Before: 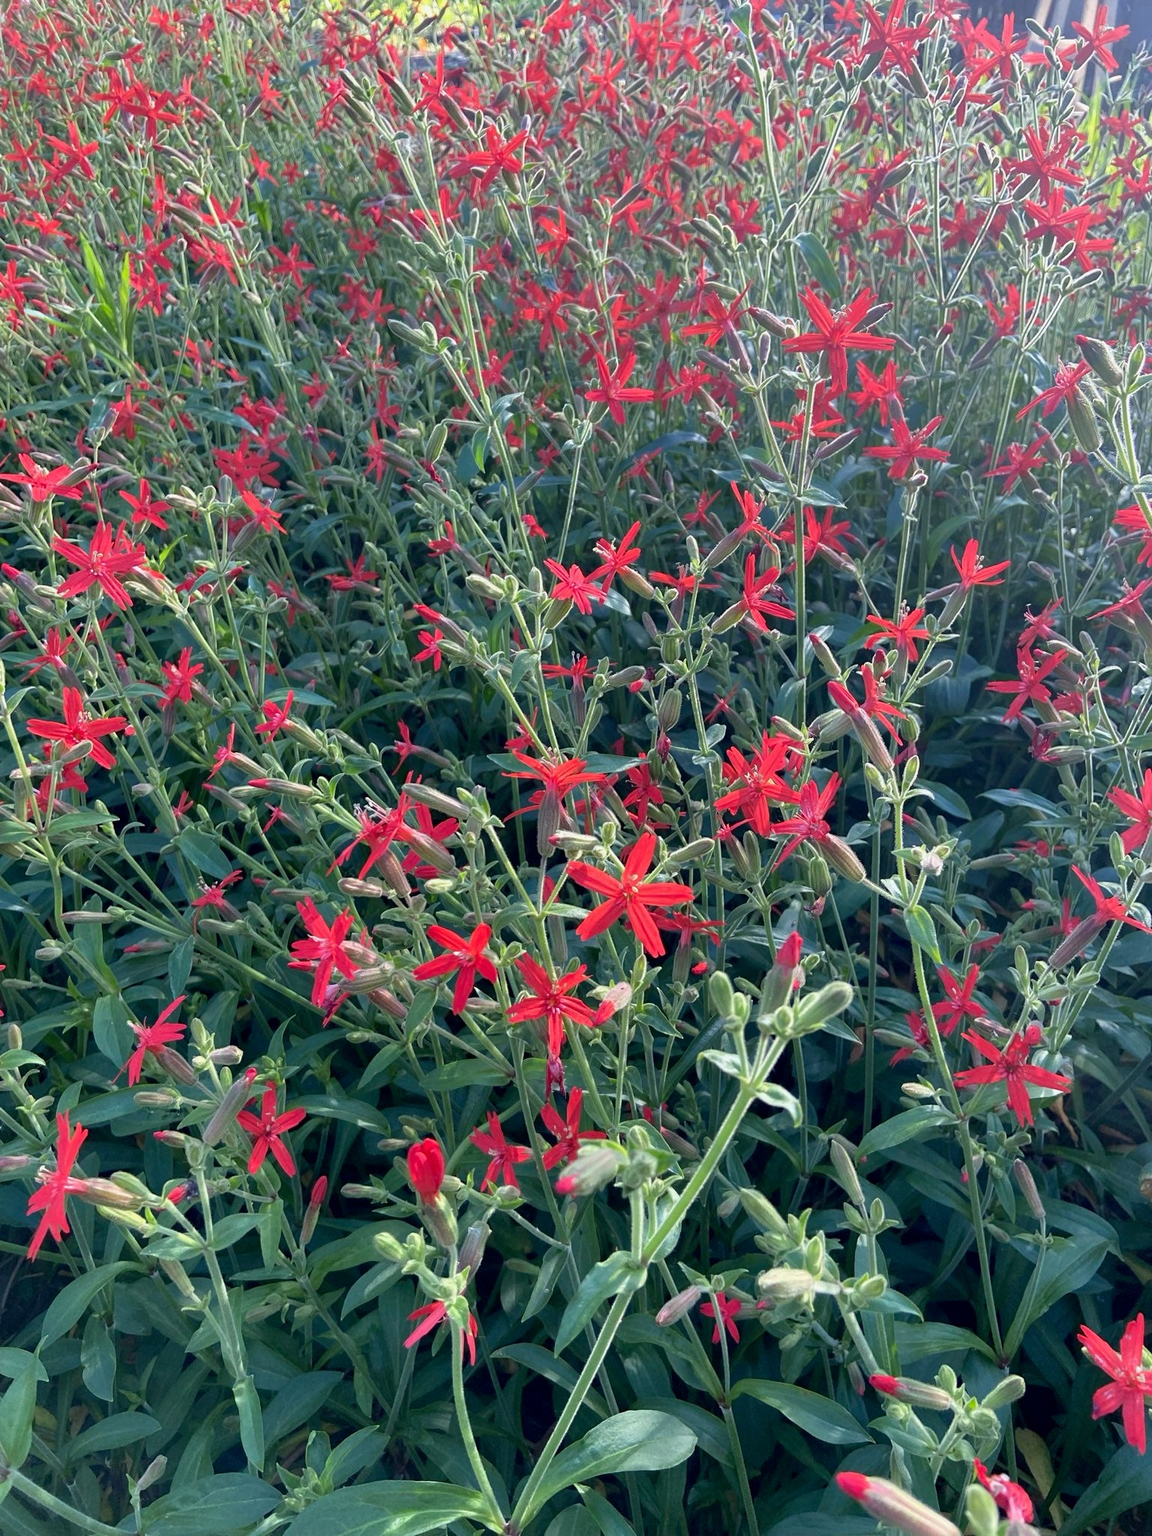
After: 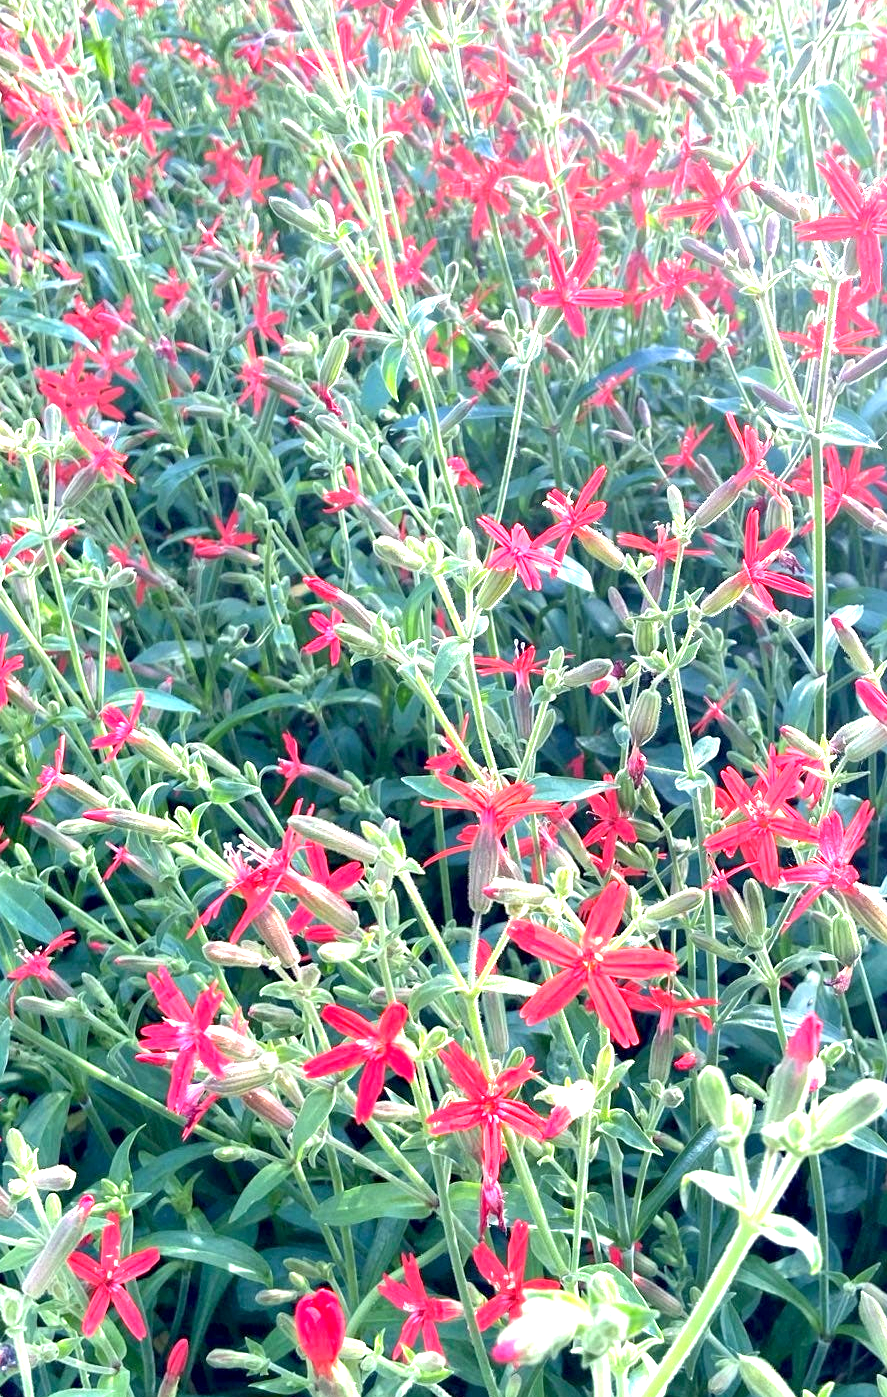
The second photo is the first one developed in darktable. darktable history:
crop: left 16.202%, top 11.208%, right 26.045%, bottom 20.557%
exposure: black level correction 0.001, exposure 1.822 EV, compensate exposure bias true, compensate highlight preservation false
